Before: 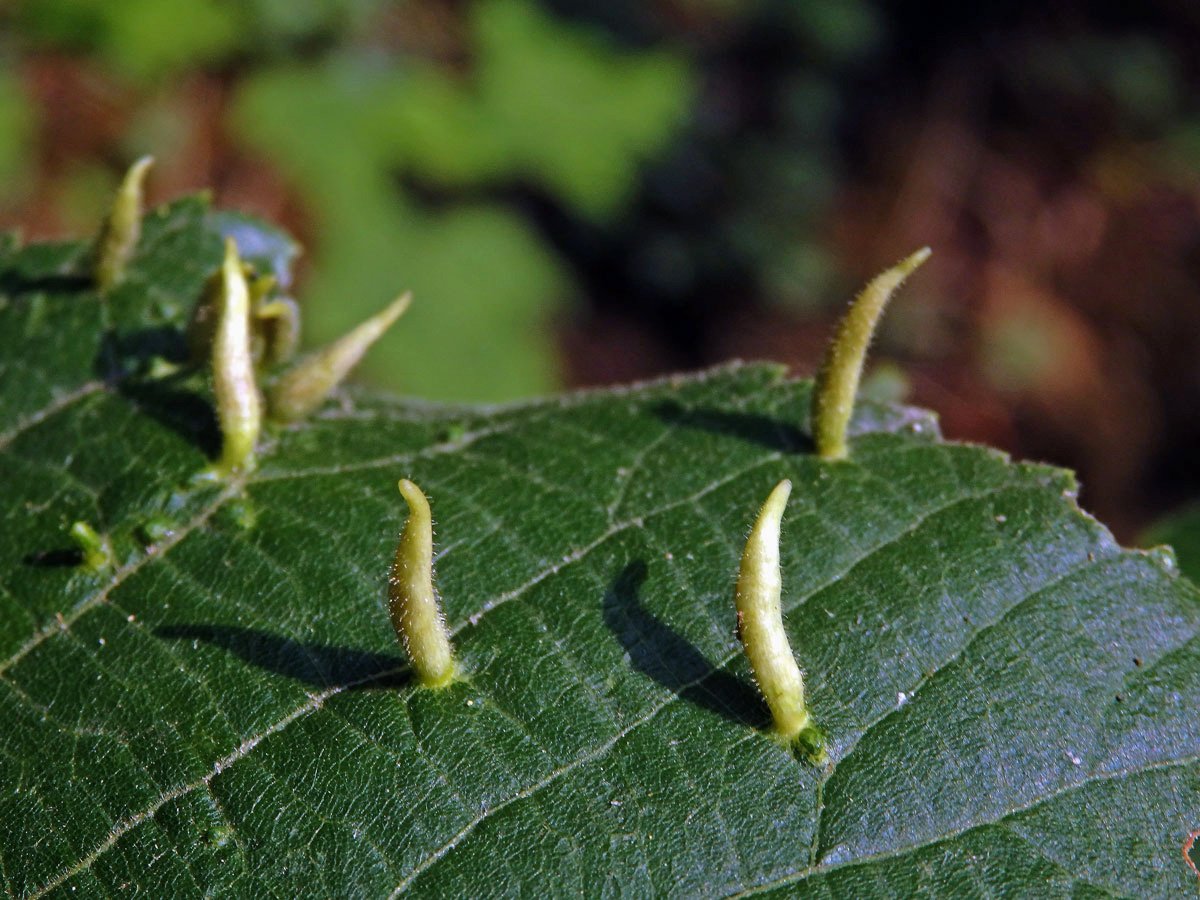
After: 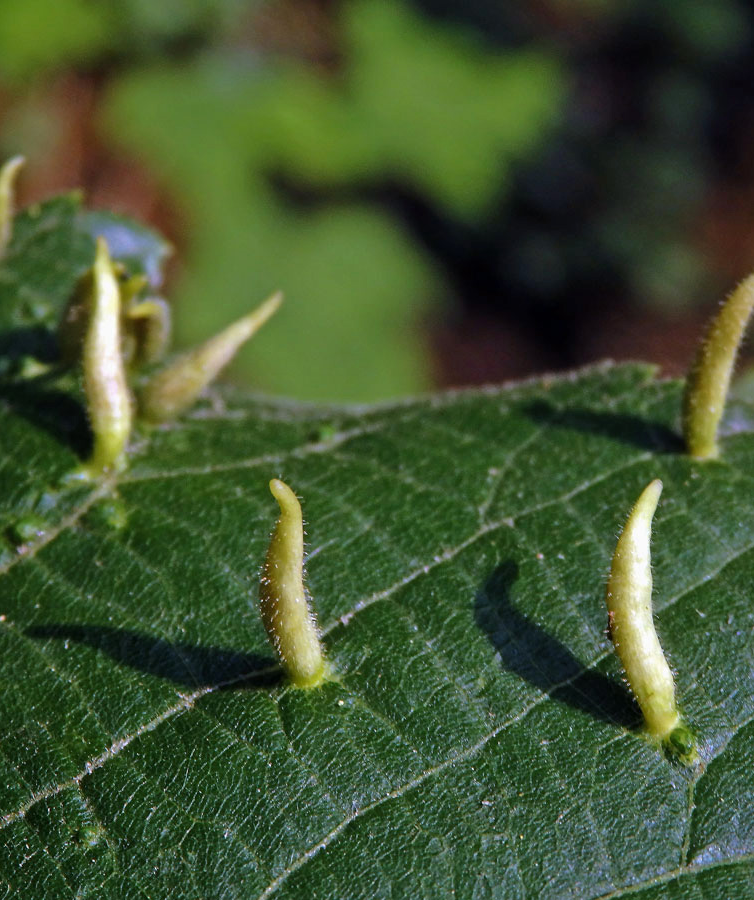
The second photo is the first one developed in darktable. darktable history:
crop: left 10.76%, right 26.376%
